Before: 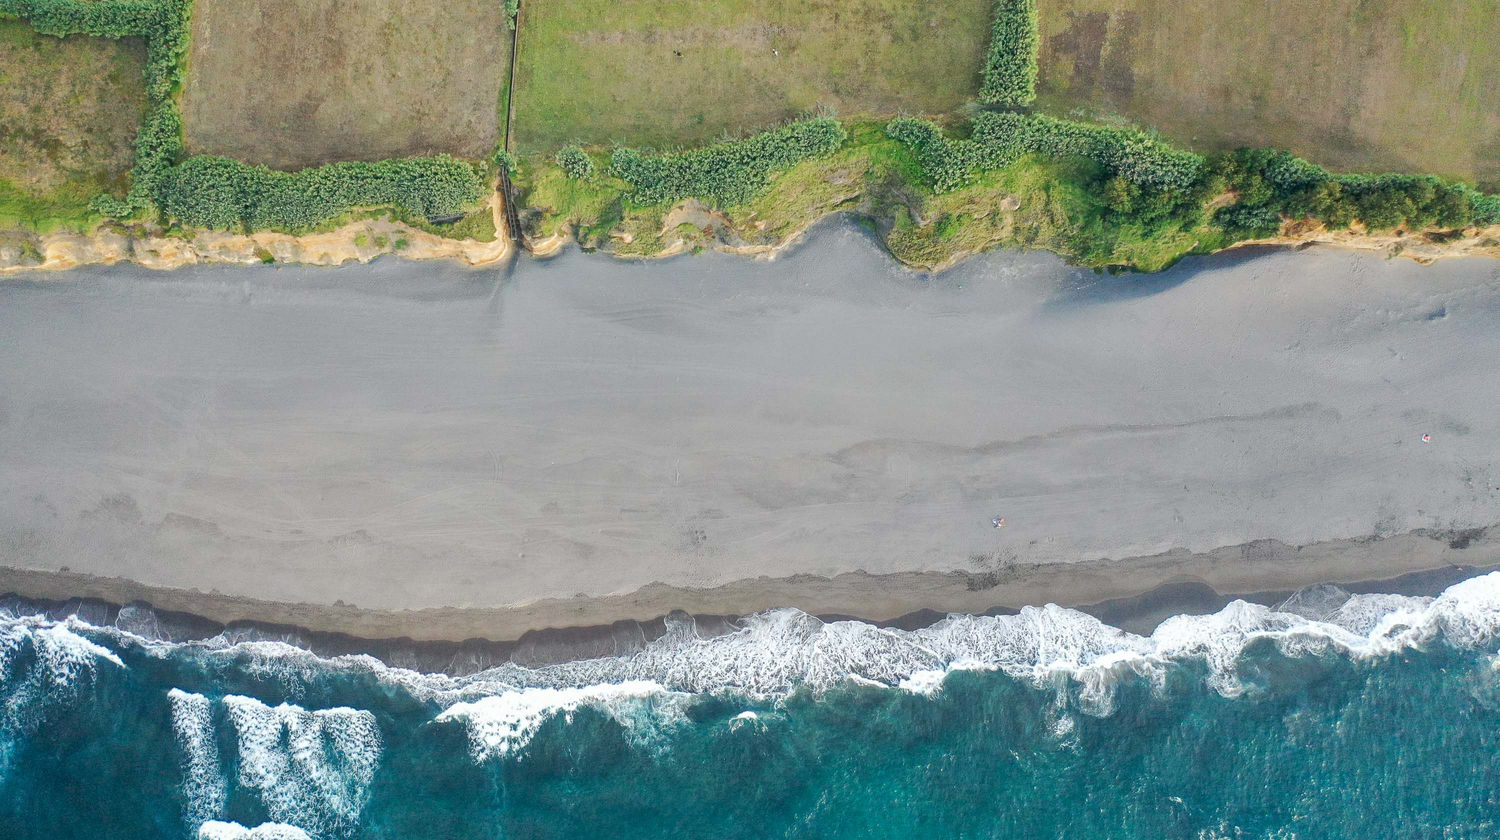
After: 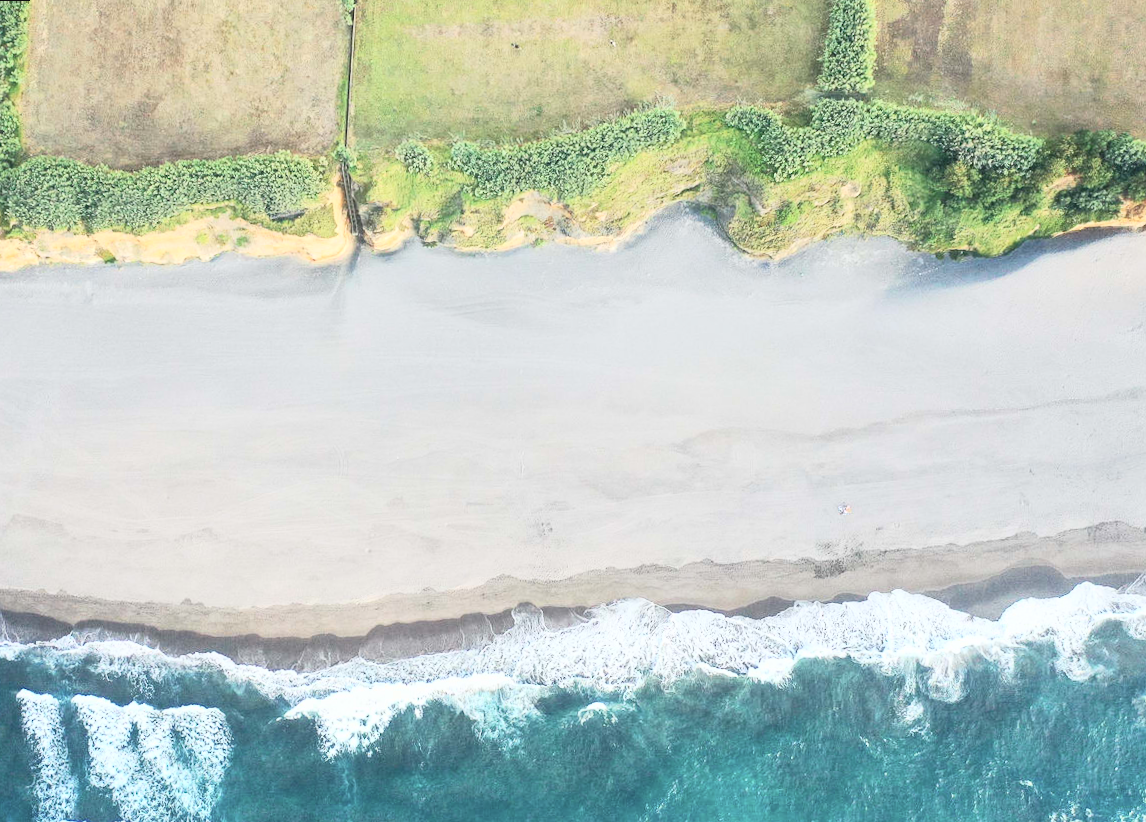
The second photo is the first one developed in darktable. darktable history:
contrast brightness saturation: contrast 0.39, brightness 0.53
contrast equalizer: octaves 7, y [[0.6 ×6], [0.55 ×6], [0 ×6], [0 ×6], [0 ×6]], mix -0.2
crop: left 9.88%, right 12.664%
rotate and perspective: rotation -1°, crop left 0.011, crop right 0.989, crop top 0.025, crop bottom 0.975
